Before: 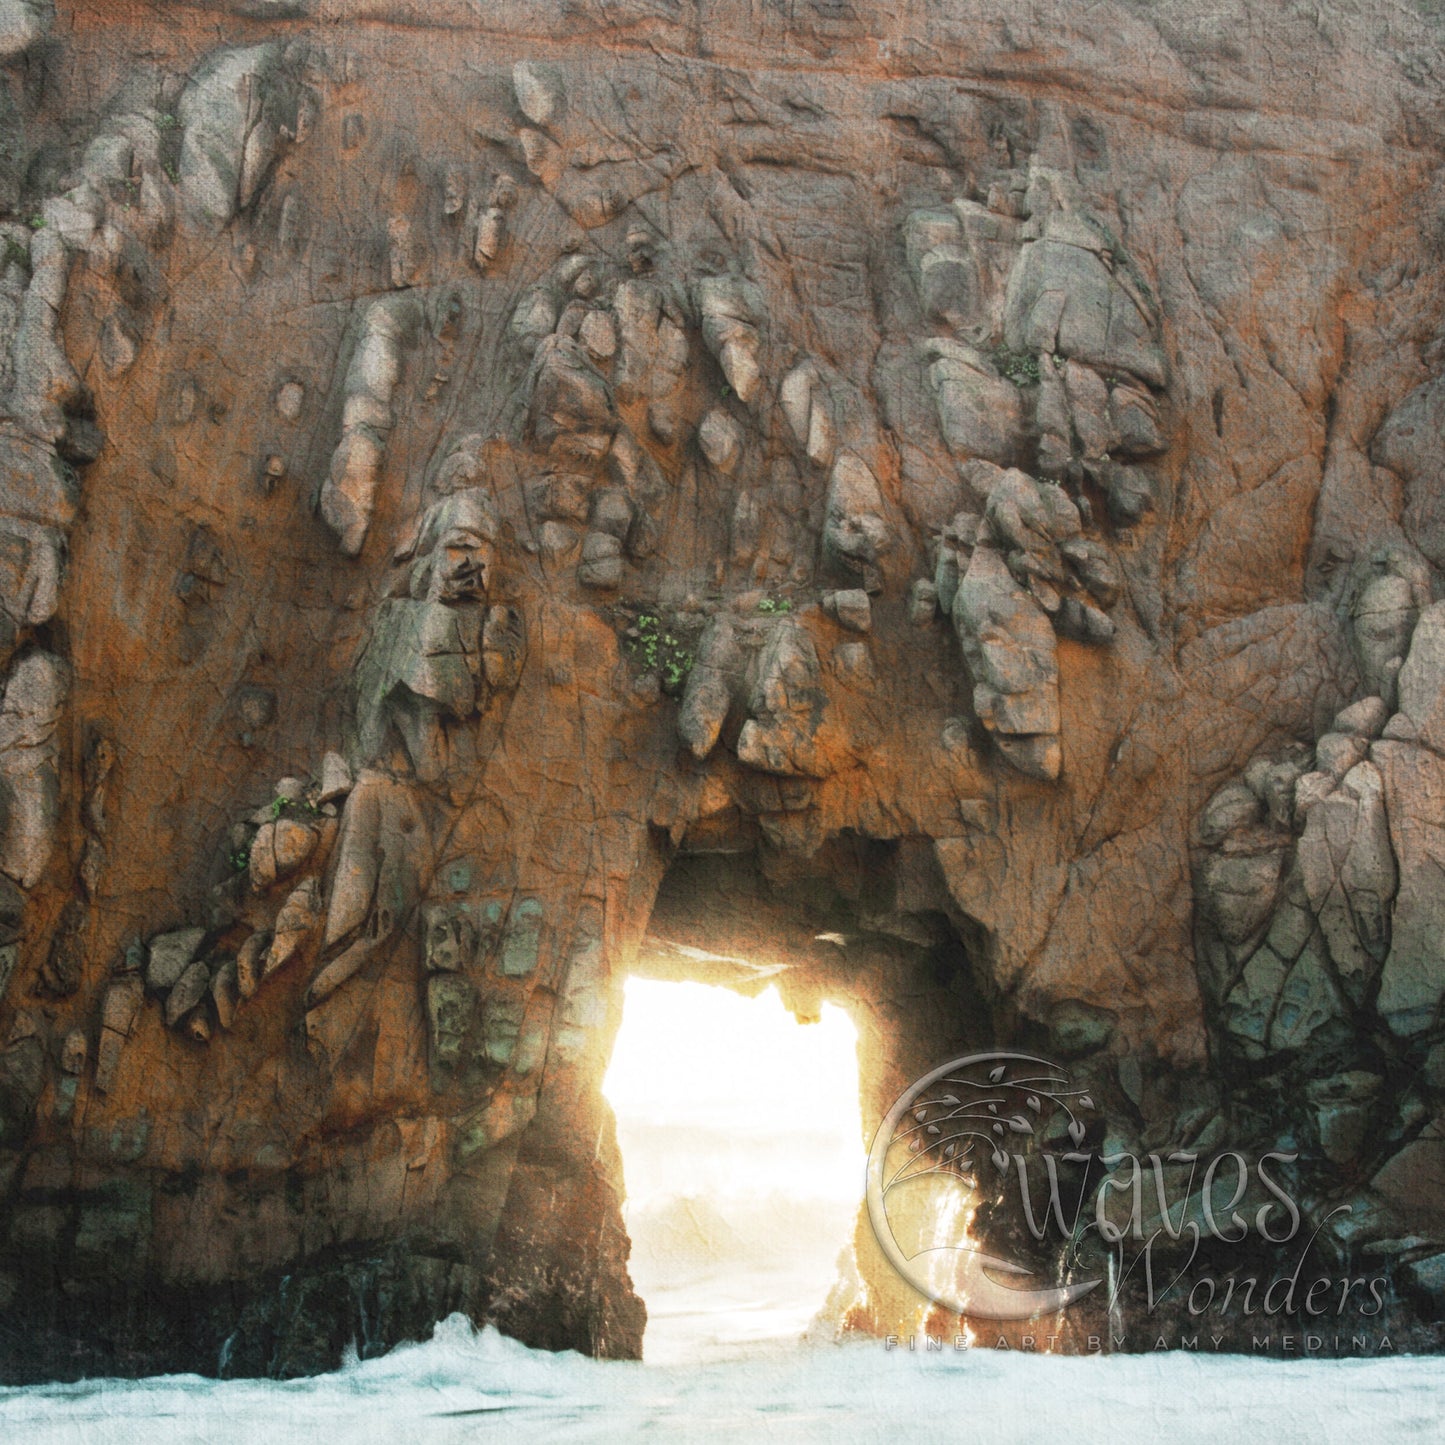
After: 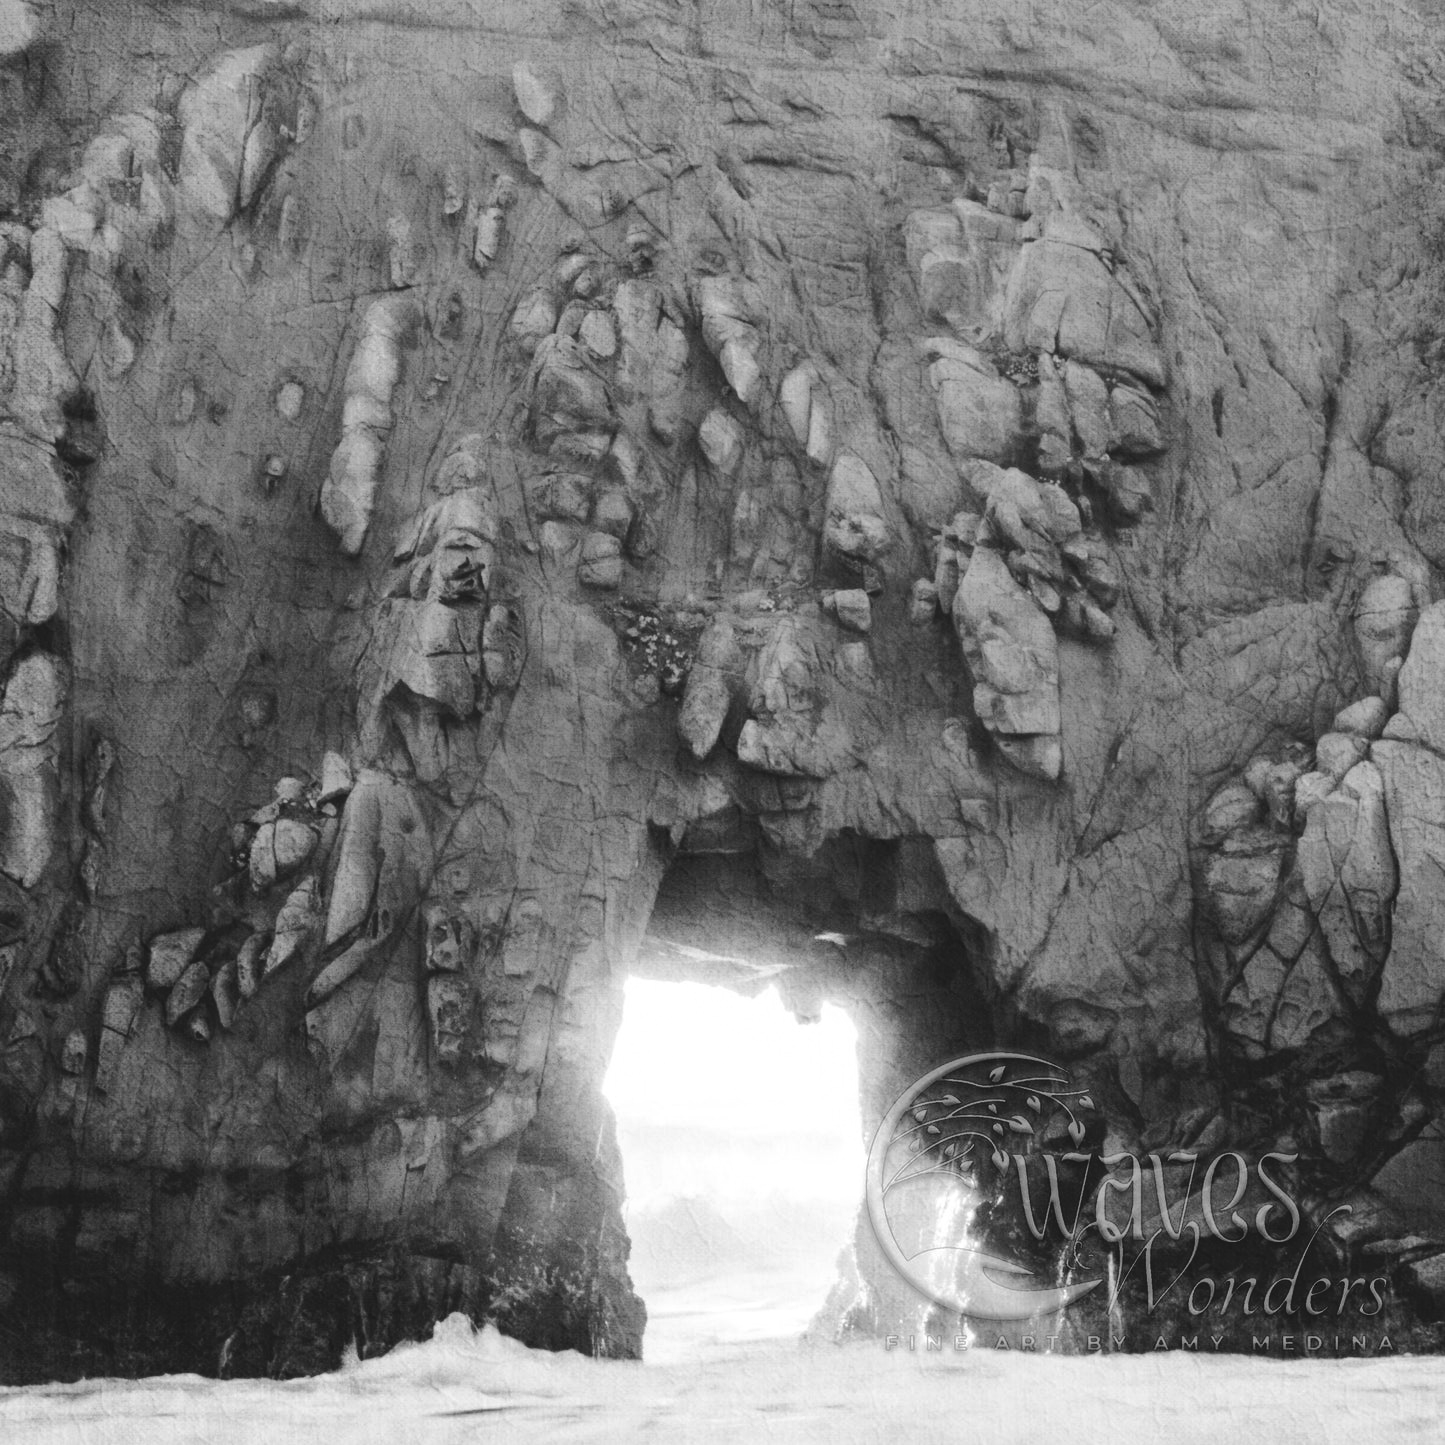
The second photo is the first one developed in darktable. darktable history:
base curve: curves: ch0 [(0, 0) (0.841, 0.609) (1, 1)]
white balance: red 1.045, blue 0.932
monochrome: on, module defaults
tone curve: curves: ch0 [(0, 0) (0.003, 0.076) (0.011, 0.081) (0.025, 0.084) (0.044, 0.092) (0.069, 0.1) (0.1, 0.117) (0.136, 0.144) (0.177, 0.186) (0.224, 0.237) (0.277, 0.306) (0.335, 0.39) (0.399, 0.494) (0.468, 0.574) (0.543, 0.666) (0.623, 0.722) (0.709, 0.79) (0.801, 0.855) (0.898, 0.926) (1, 1)], preserve colors none
contrast brightness saturation: contrast 0.2, brightness 0.16, saturation 0.22
